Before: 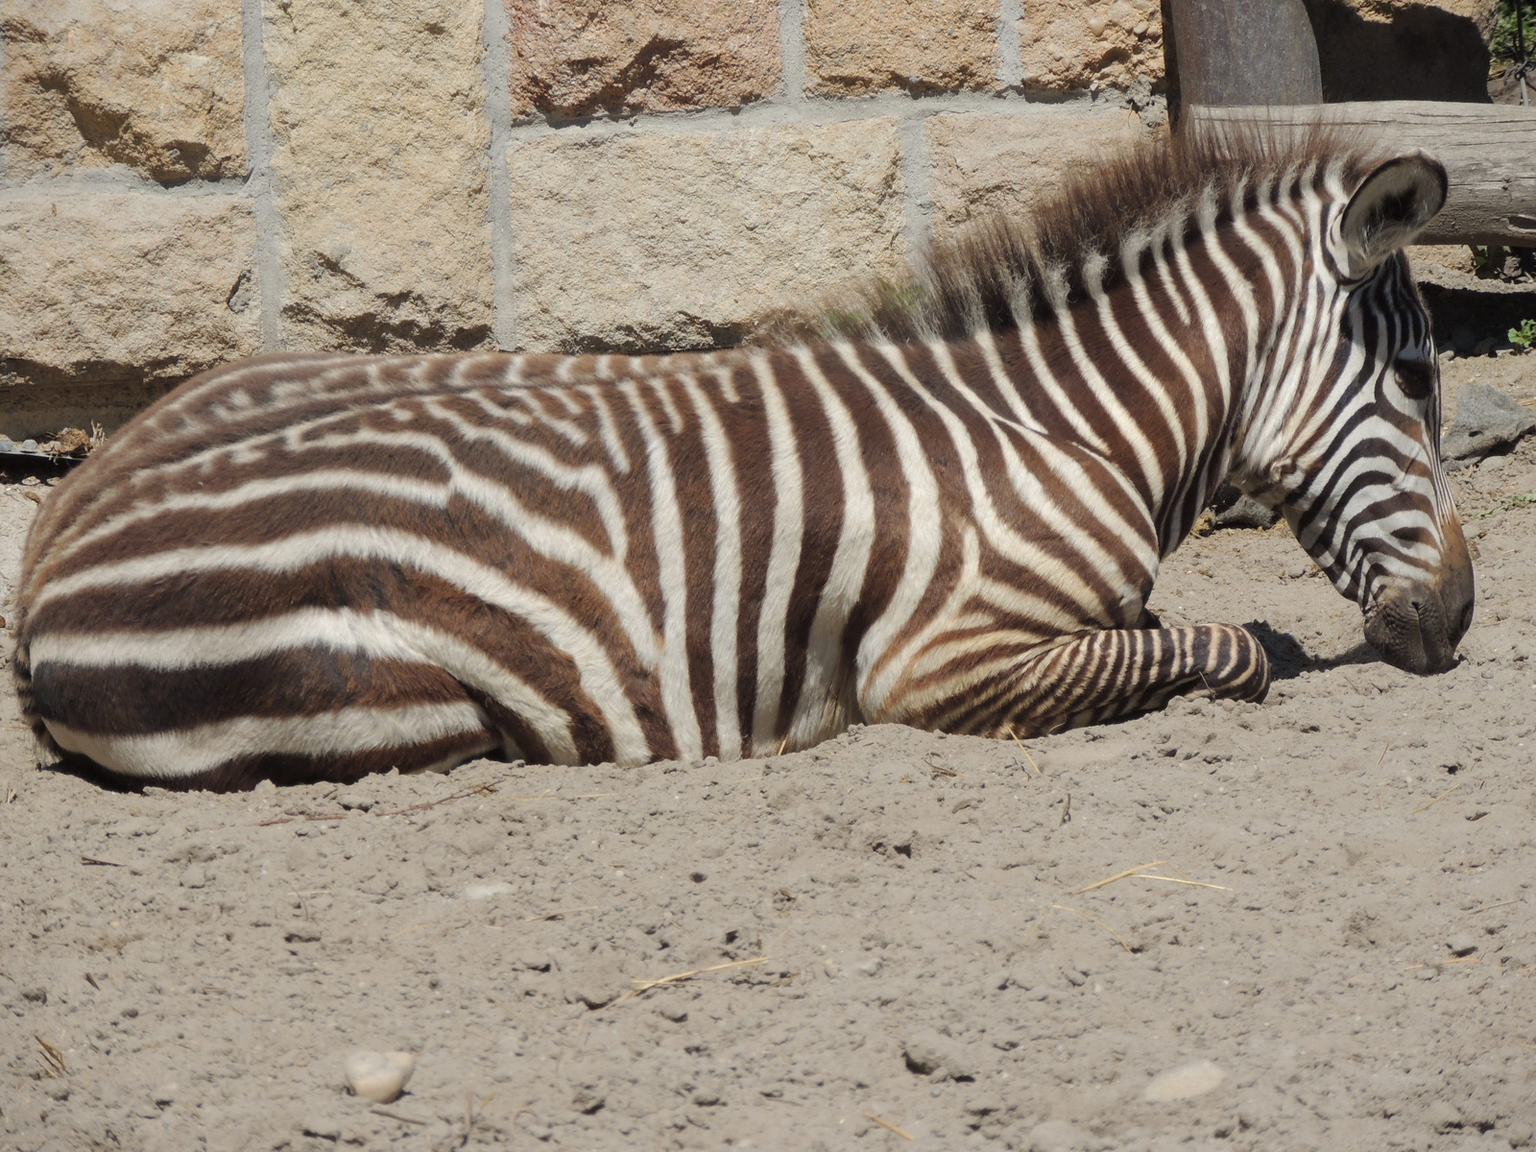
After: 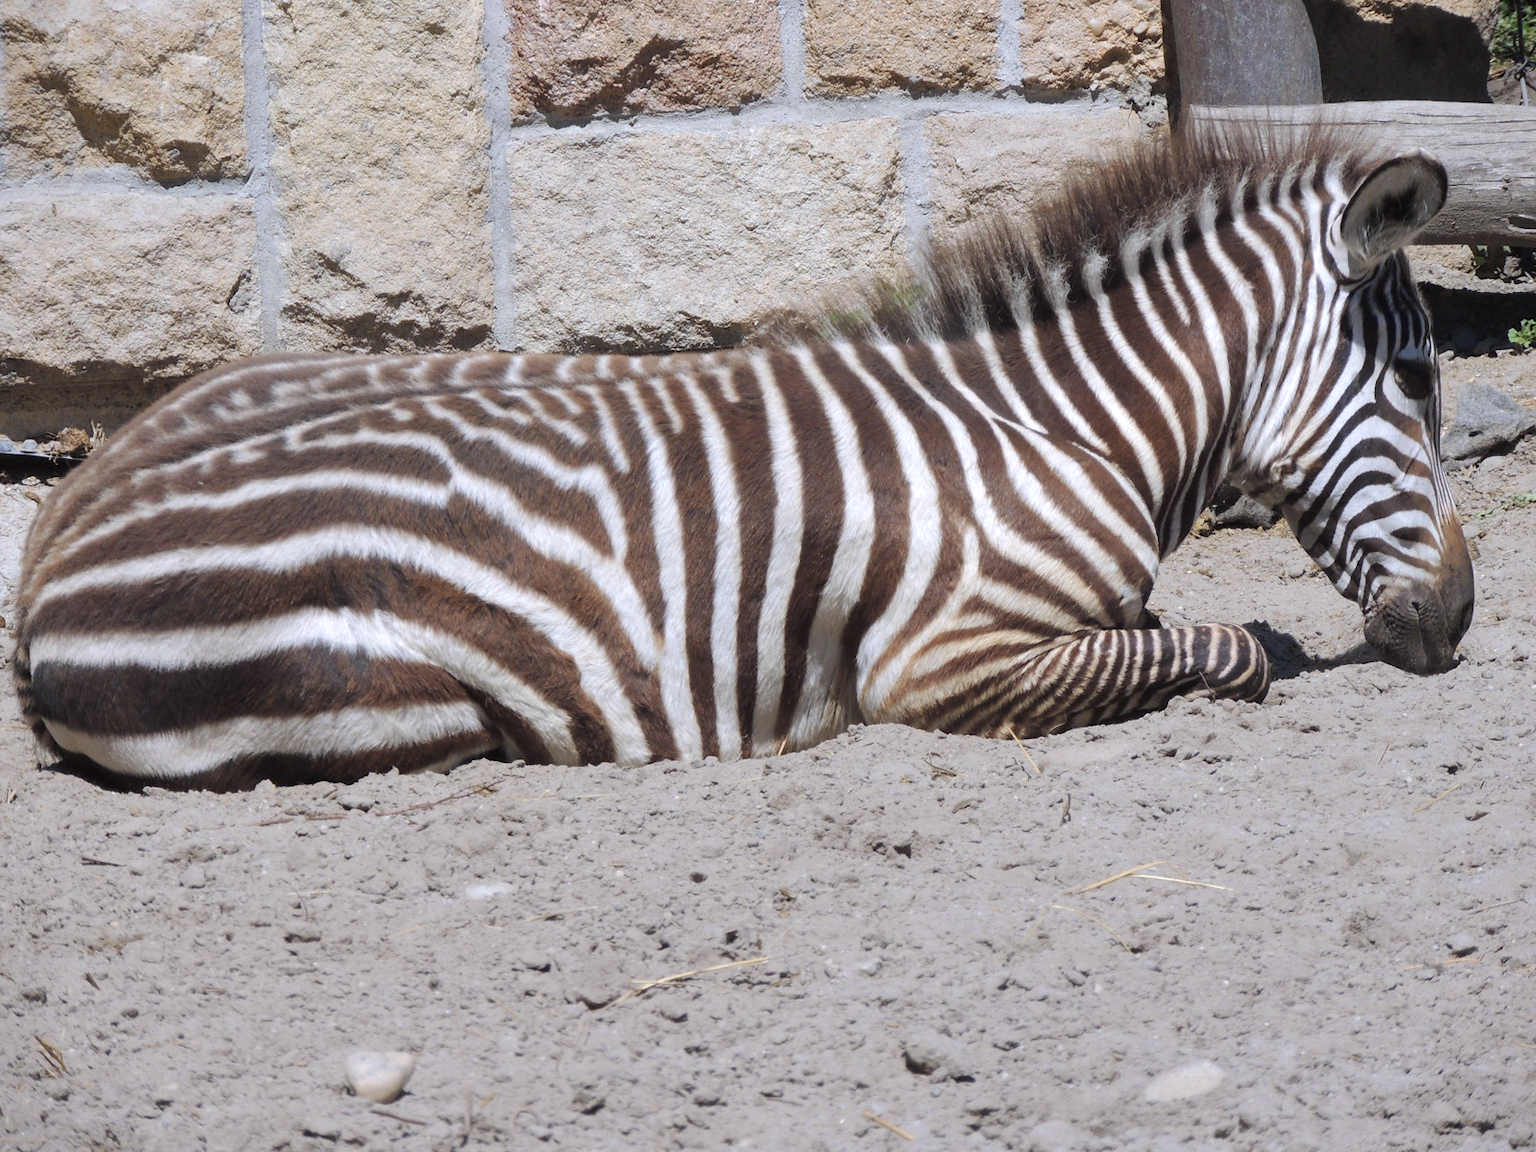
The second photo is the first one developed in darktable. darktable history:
exposure: exposure 0.3 EV, compensate highlight preservation false
color zones: curves: ch0 [(0.068, 0.464) (0.25, 0.5) (0.48, 0.508) (0.75, 0.536) (0.886, 0.476) (0.967, 0.456)]; ch1 [(0.066, 0.456) (0.25, 0.5) (0.616, 0.508) (0.746, 0.56) (0.934, 0.444)]
white balance: red 0.967, blue 1.119, emerald 0.756
shadows and highlights: shadows 32, highlights -32, soften with gaussian
